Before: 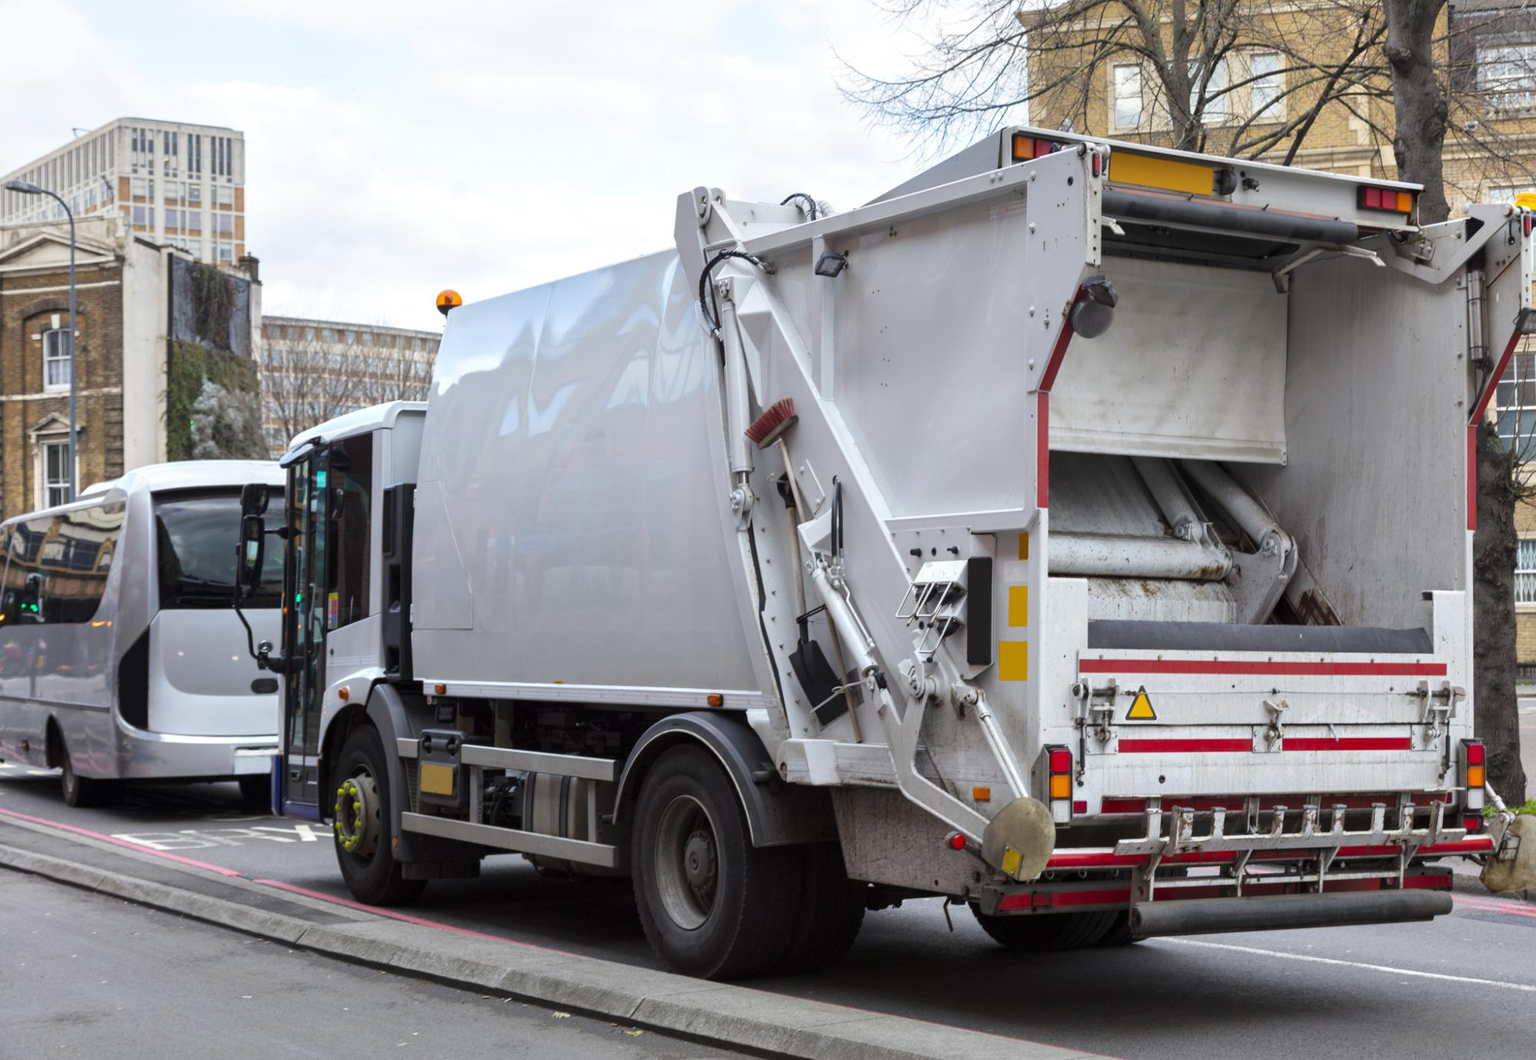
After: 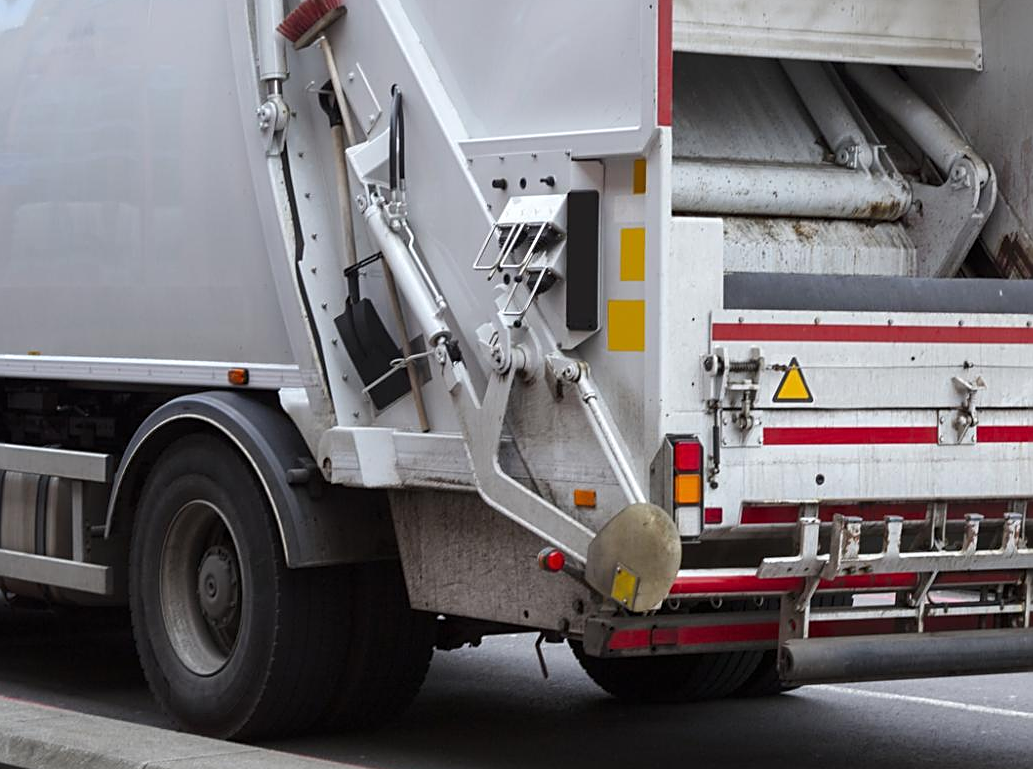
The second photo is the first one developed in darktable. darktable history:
crop: left 34.692%, top 38.813%, right 13.644%, bottom 5.413%
sharpen: on, module defaults
